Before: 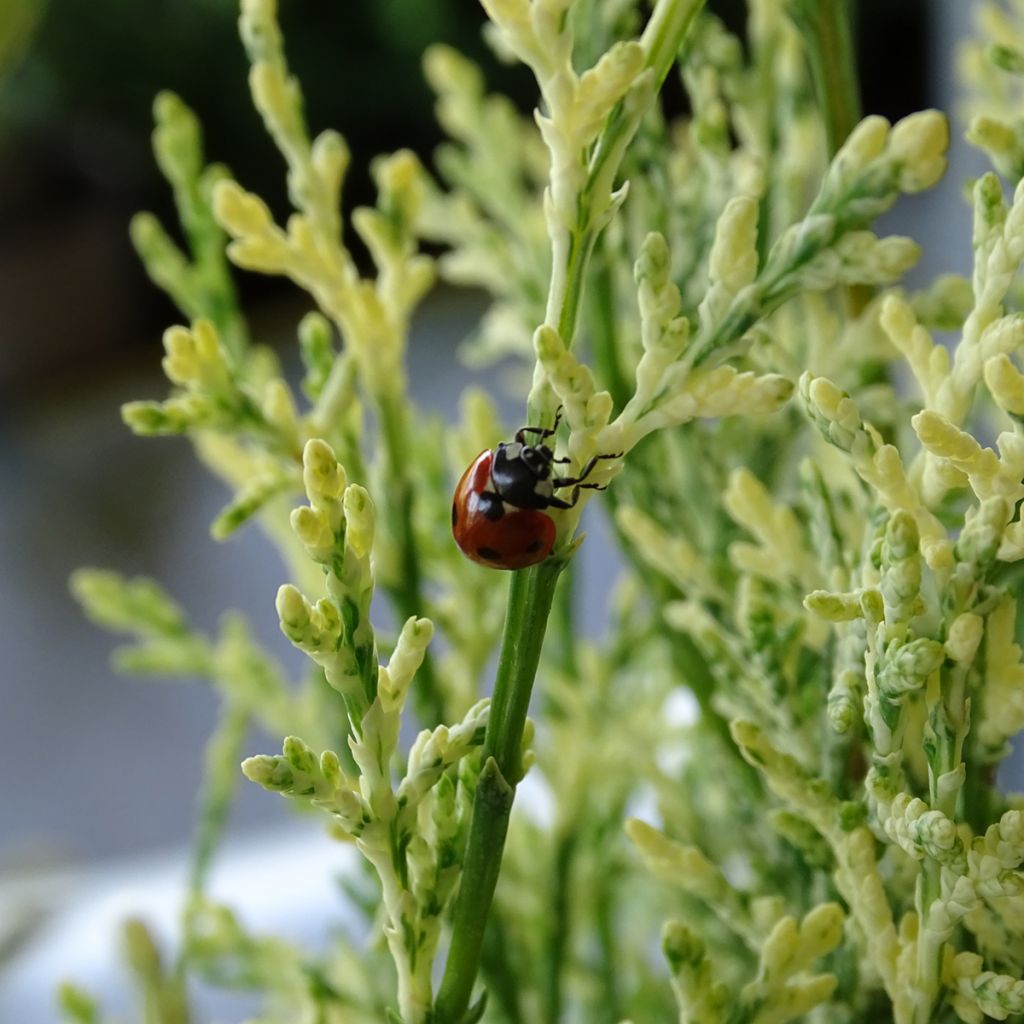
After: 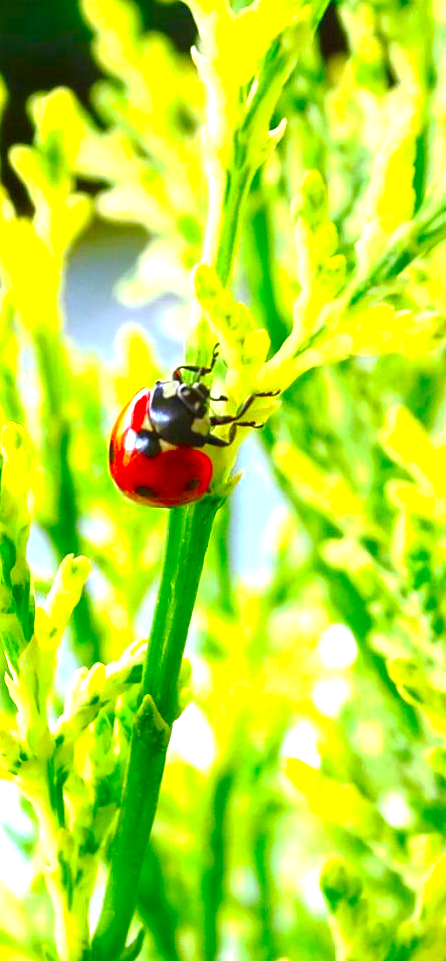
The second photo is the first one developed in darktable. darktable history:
crop: left 33.5%, top 6.071%, right 22.893%
color correction: highlights a* 1.66, highlights b* -1.82, saturation 2.44
tone equalizer: -8 EV 0 EV, -7 EV -0.002 EV, -6 EV 0.001 EV, -5 EV -0.033 EV, -4 EV -0.144 EV, -3 EV -0.19 EV, -2 EV 0.235 EV, -1 EV 0.723 EV, +0 EV 0.483 EV, edges refinement/feathering 500, mask exposure compensation -1.57 EV, preserve details no
exposure: black level correction 0, exposure 1.411 EV, compensate highlight preservation false
base curve: curves: ch0 [(0, 0) (0.158, 0.273) (0.879, 0.895) (1, 1)], preserve colors none
